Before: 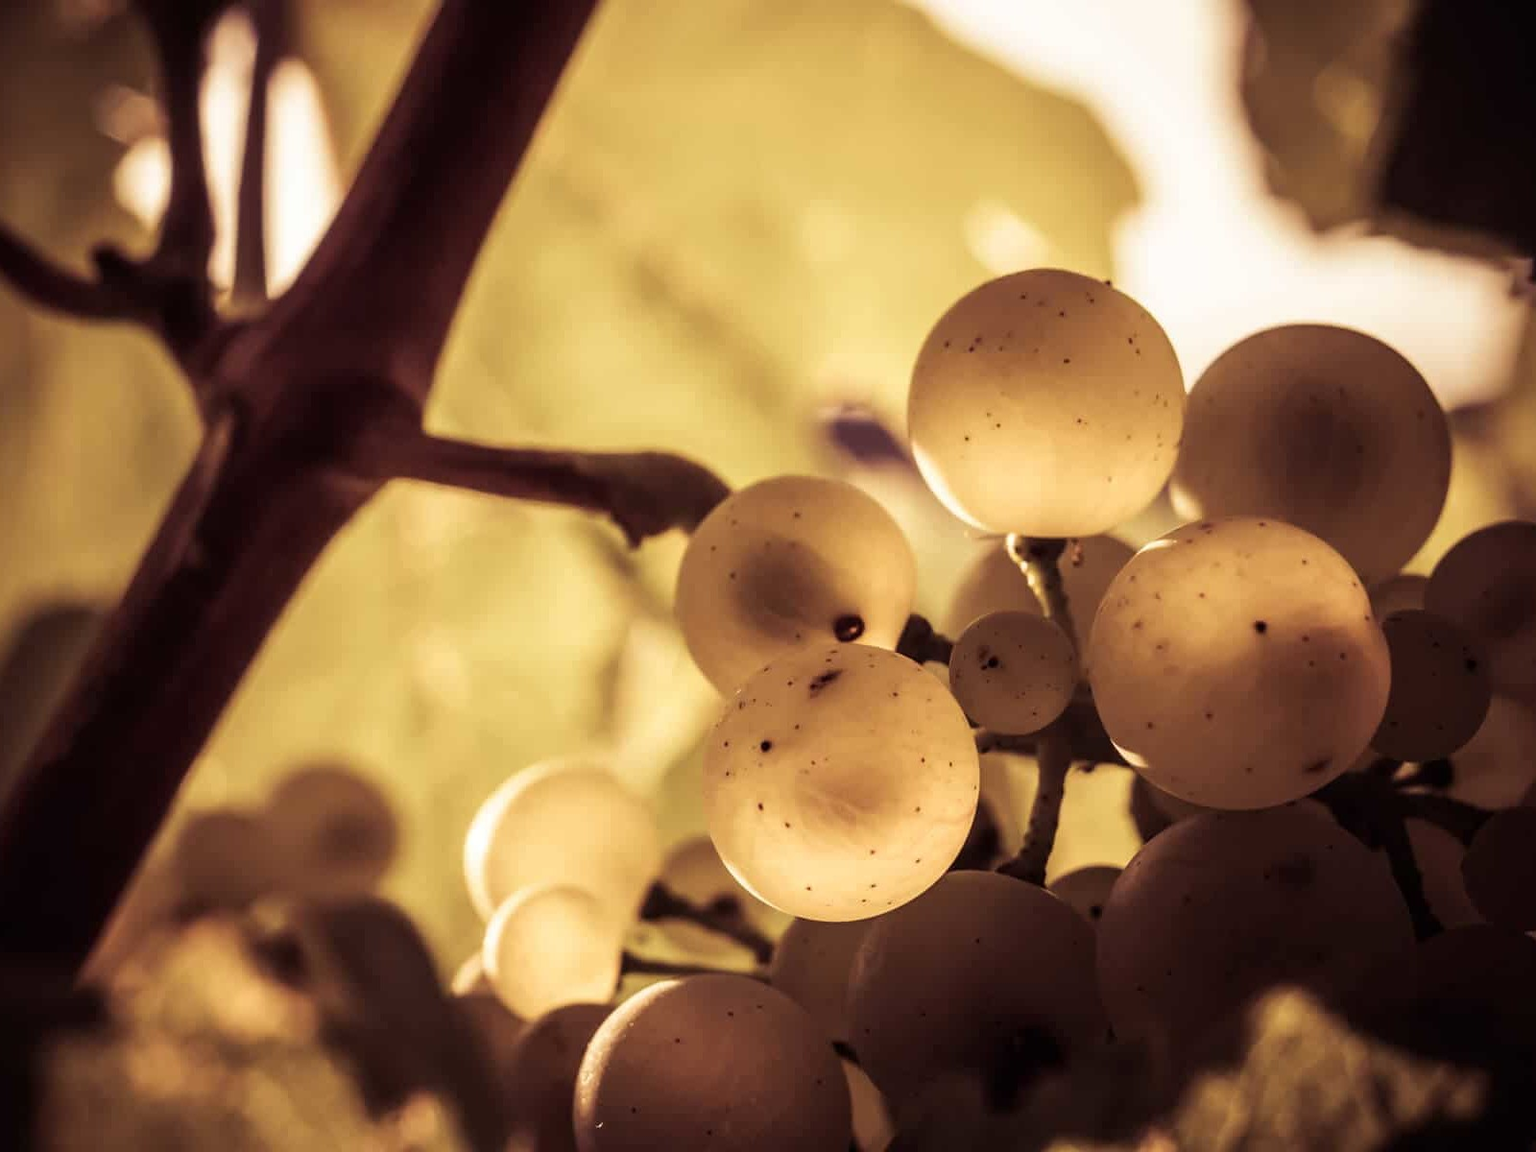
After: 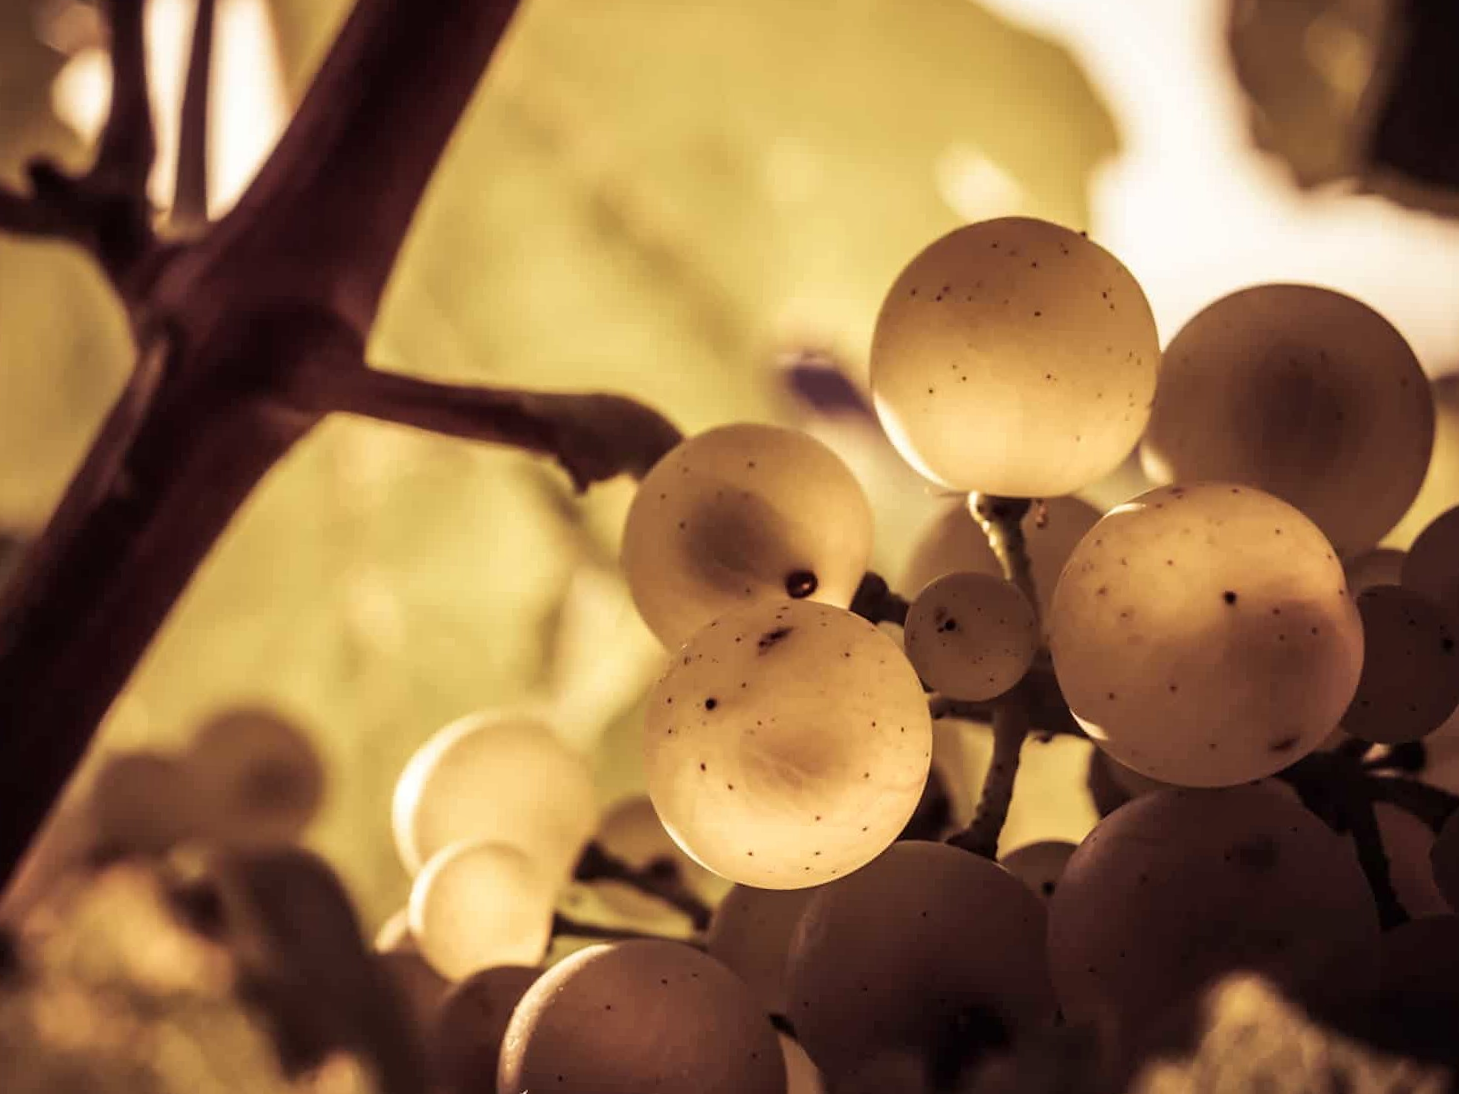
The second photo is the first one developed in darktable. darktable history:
shadows and highlights: shadows 37.27, highlights -28.18, soften with gaussian
crop and rotate: angle -1.96°, left 3.097%, top 4.154%, right 1.586%, bottom 0.529%
